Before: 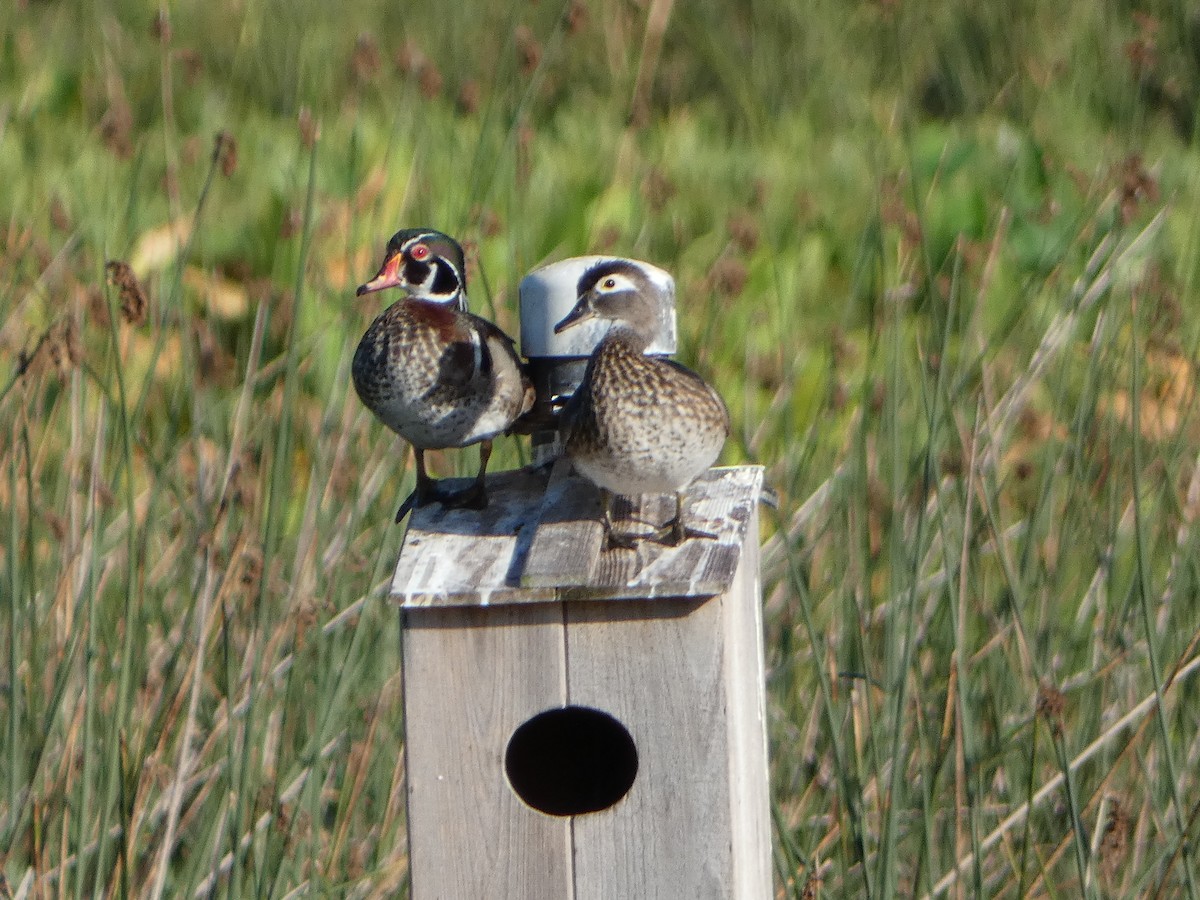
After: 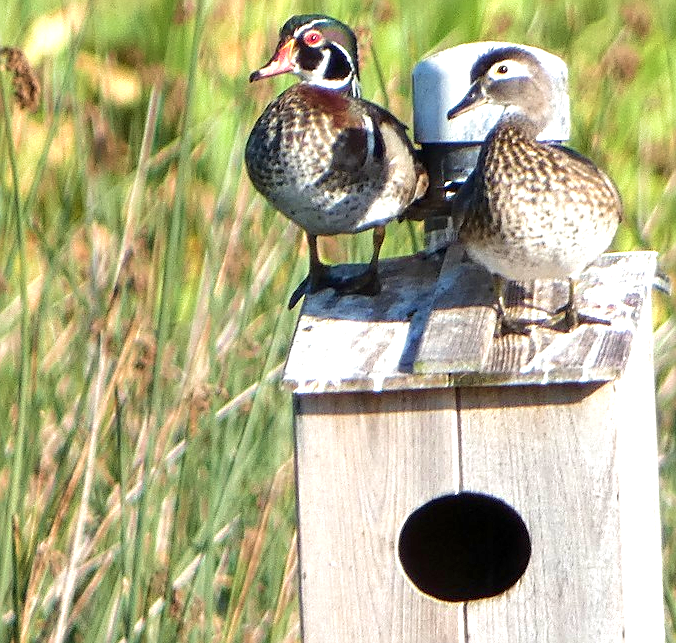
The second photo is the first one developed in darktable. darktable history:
crop: left 8.966%, top 23.852%, right 34.699%, bottom 4.703%
velvia: on, module defaults
sharpen: on, module defaults
exposure: black level correction 0.001, exposure 1.116 EV, compensate highlight preservation false
